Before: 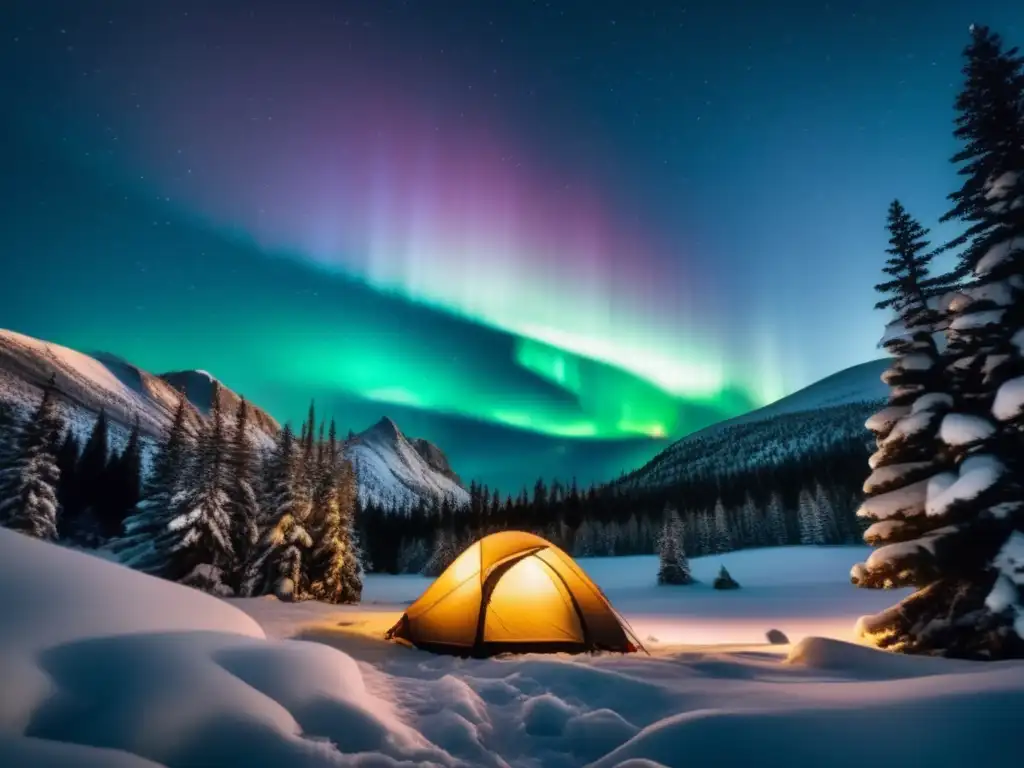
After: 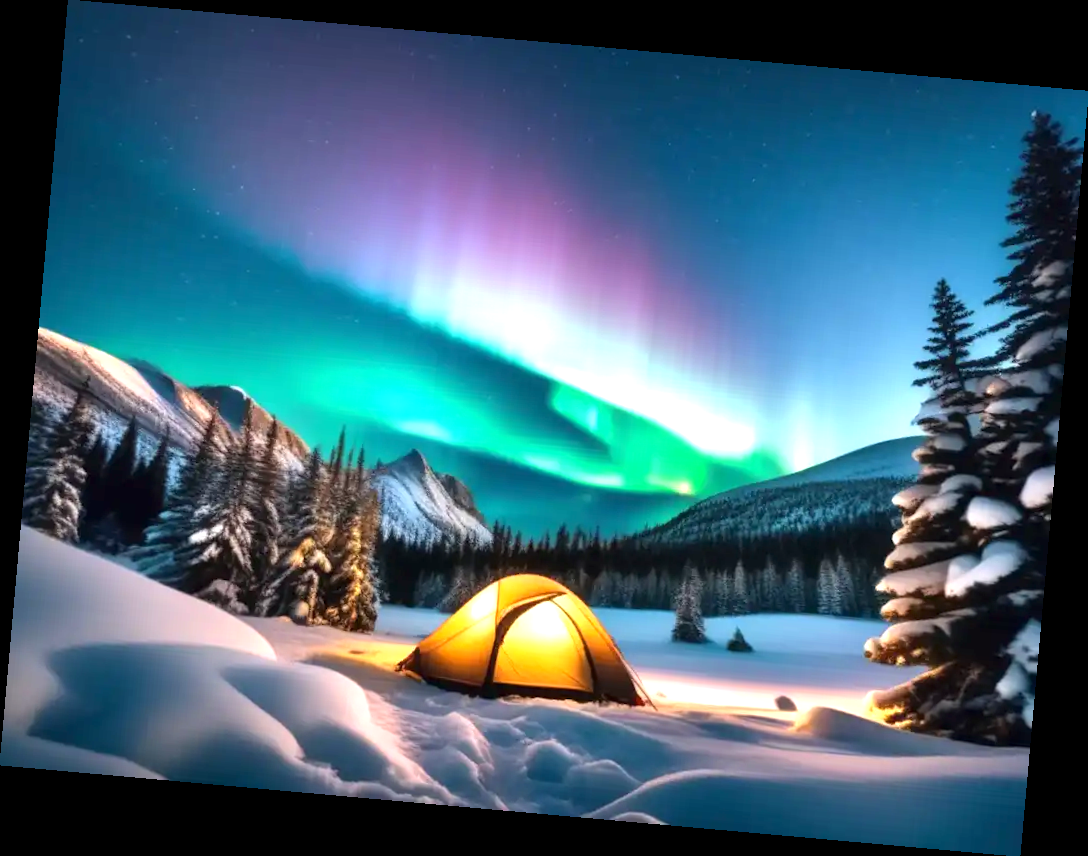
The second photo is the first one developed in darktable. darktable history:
rotate and perspective: rotation 5.12°, automatic cropping off
exposure: exposure 1 EV, compensate highlight preservation false
